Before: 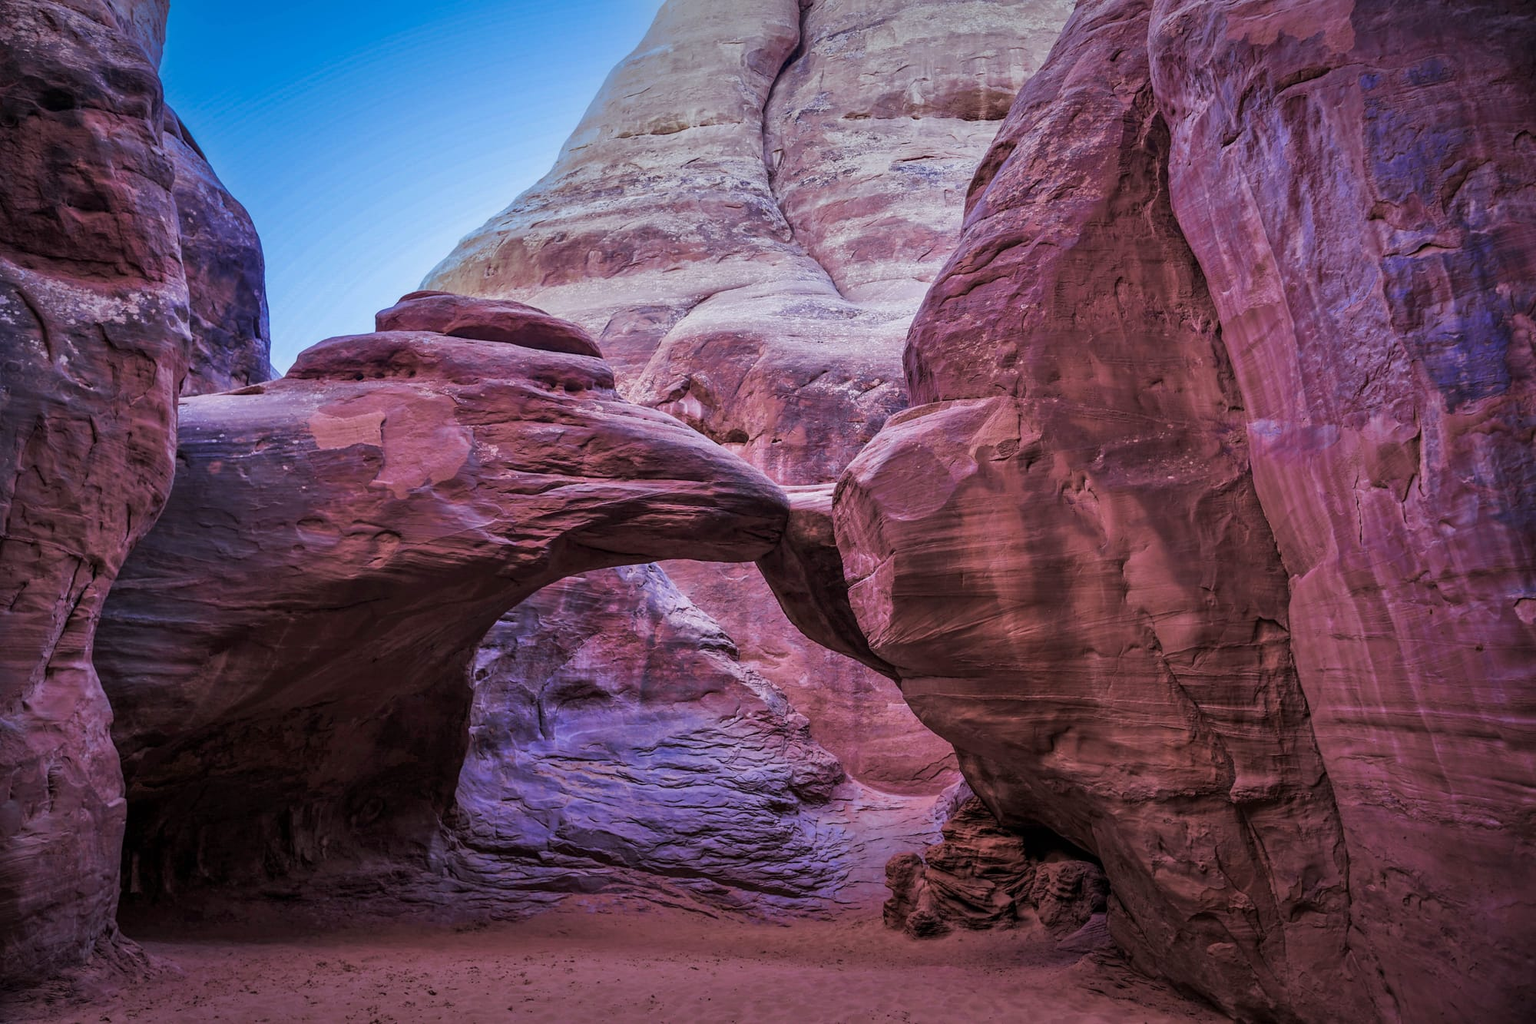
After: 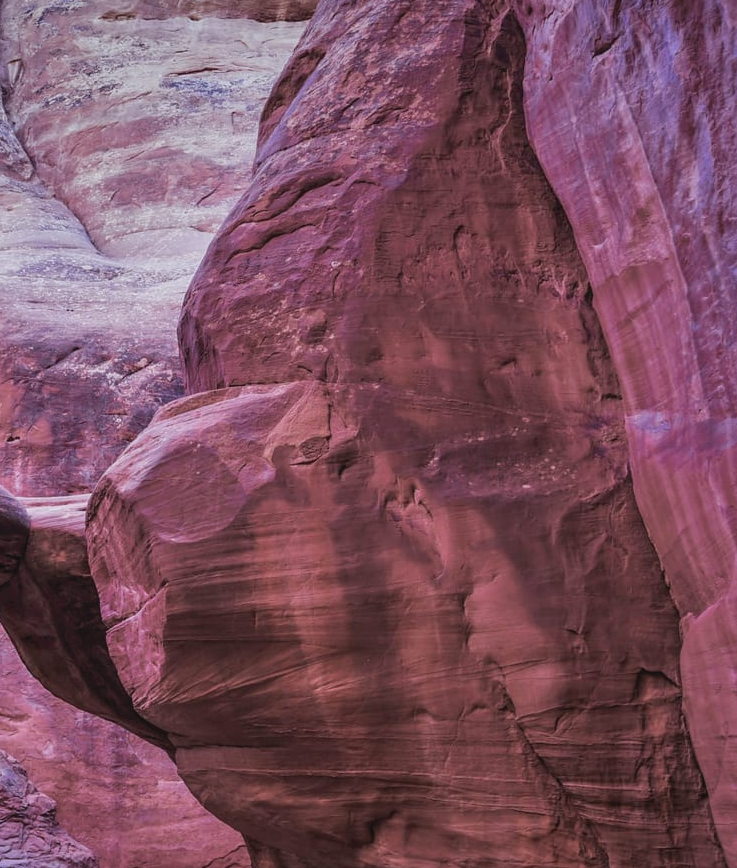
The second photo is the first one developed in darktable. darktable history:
local contrast: highlights 105%, shadows 102%, detail 119%, midtone range 0.2
contrast brightness saturation: contrast -0.121
crop and rotate: left 49.922%, top 10.128%, right 13.188%, bottom 24.752%
